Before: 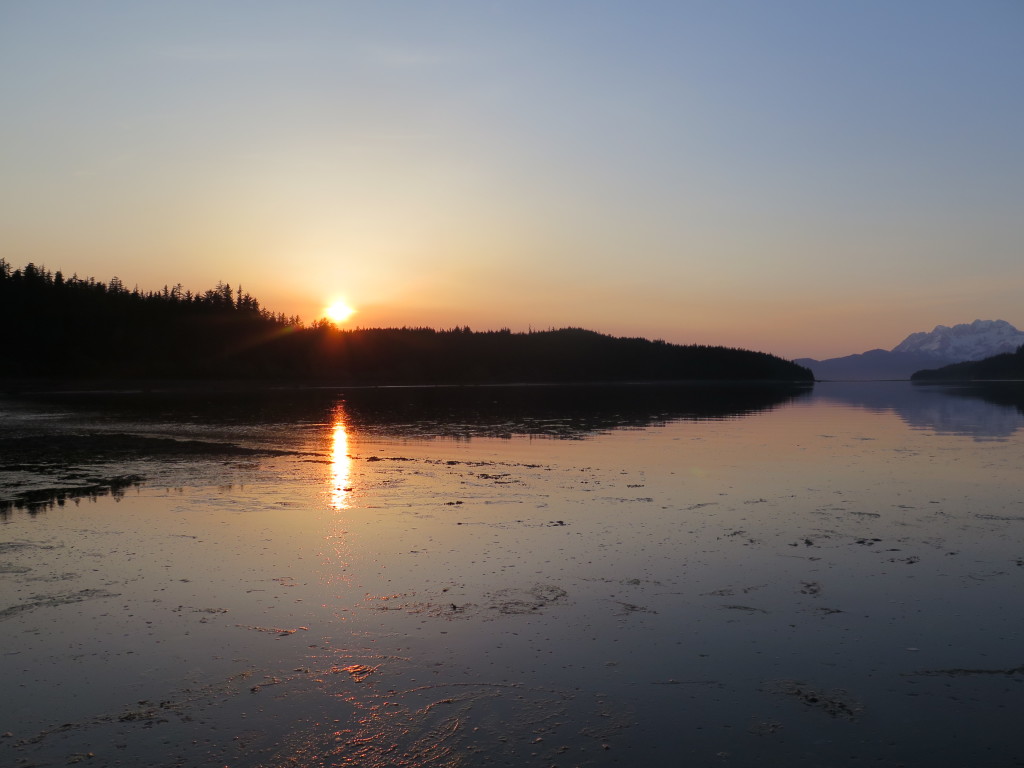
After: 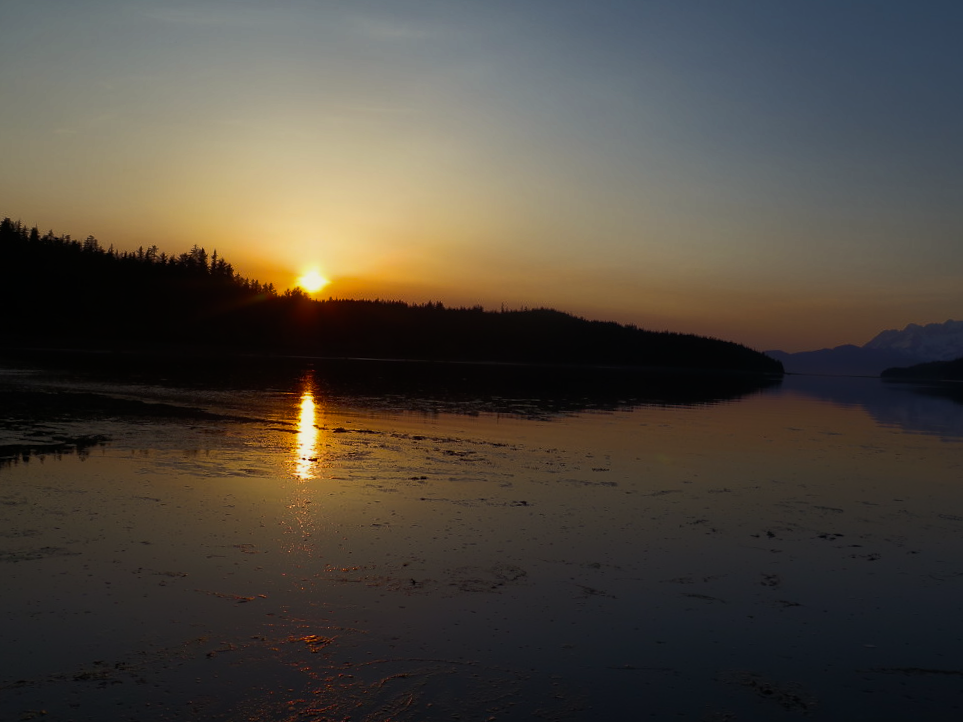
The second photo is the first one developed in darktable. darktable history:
color balance rgb: highlights gain › luminance 5.921%, highlights gain › chroma 2.598%, highlights gain › hue 88.7°, linear chroma grading › global chroma 14.858%, perceptual saturation grading › global saturation 25.601%, perceptual brilliance grading › highlights 1.623%, perceptual brilliance grading › mid-tones -49.563%, perceptual brilliance grading › shadows -49.579%
crop and rotate: angle -2.73°
exposure: exposure -0.319 EV, compensate exposure bias true, compensate highlight preservation false
